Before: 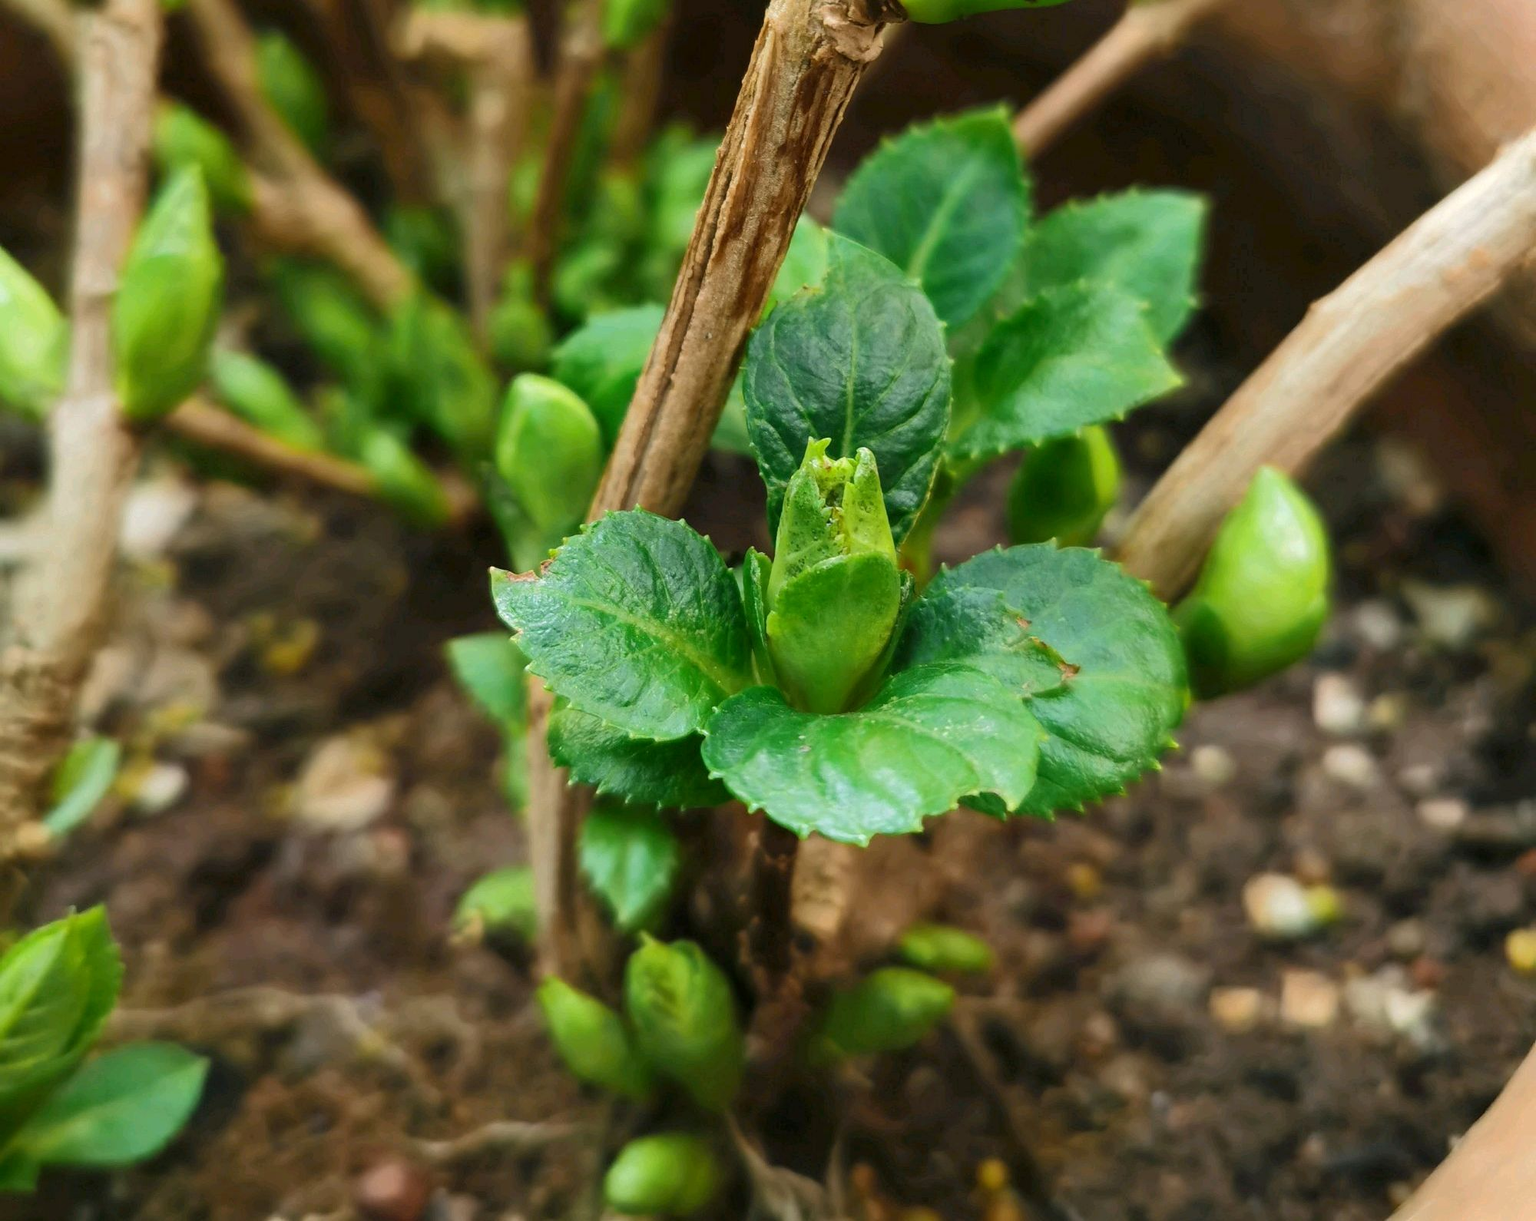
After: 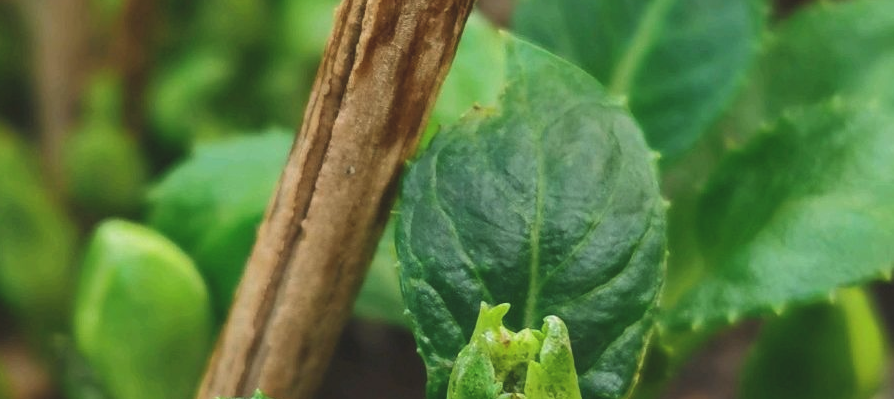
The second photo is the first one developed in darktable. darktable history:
crop: left 28.64%, top 16.832%, right 26.637%, bottom 58.055%
exposure: black level correction -0.014, exposure -0.193 EV, compensate highlight preservation false
